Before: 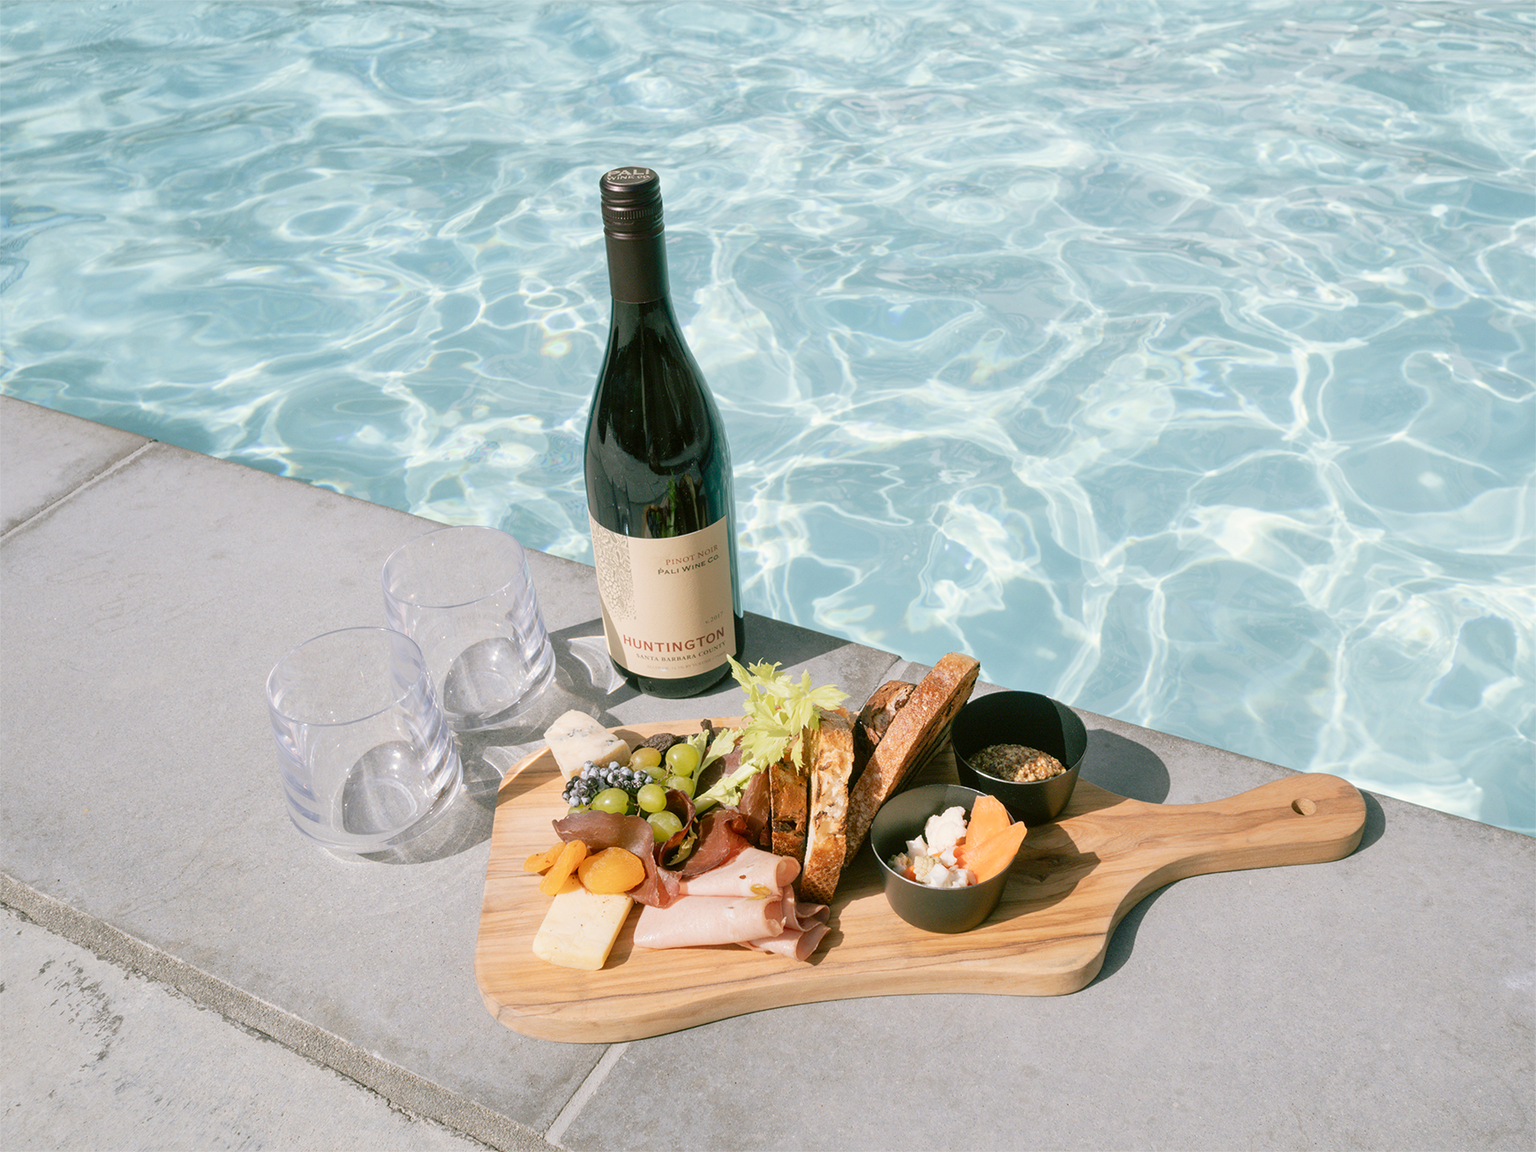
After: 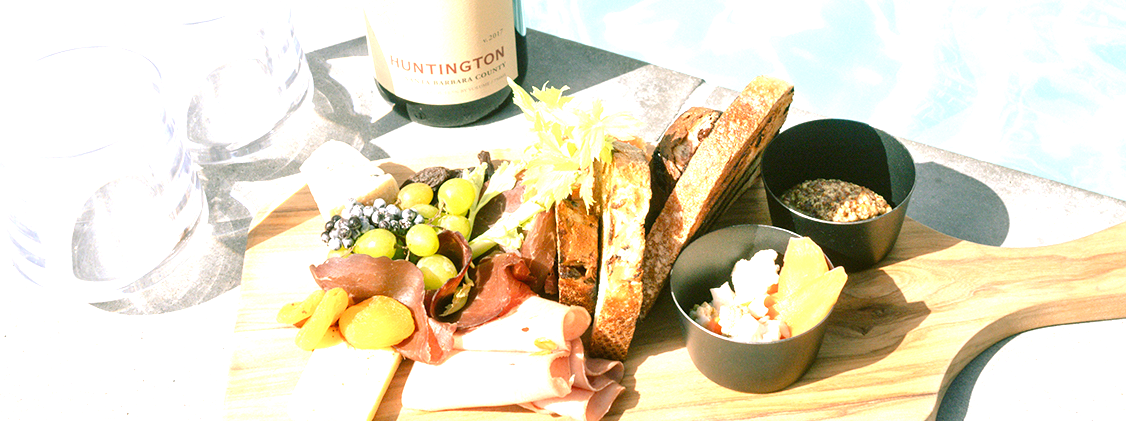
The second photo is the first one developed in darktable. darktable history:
exposure: black level correction 0, exposure 1.293 EV, compensate exposure bias true, compensate highlight preservation false
crop: left 18.179%, top 50.891%, right 17.071%, bottom 16.798%
